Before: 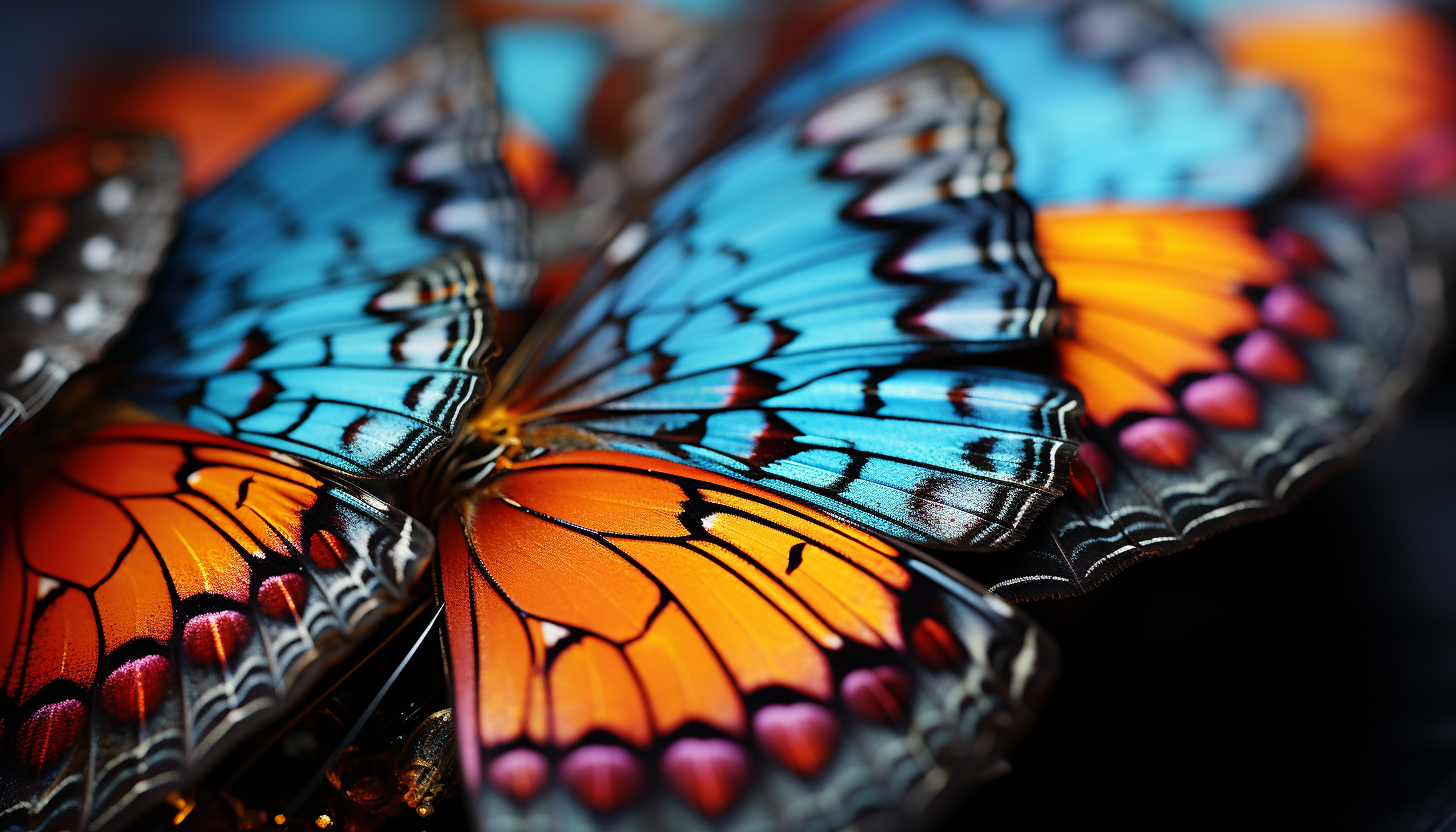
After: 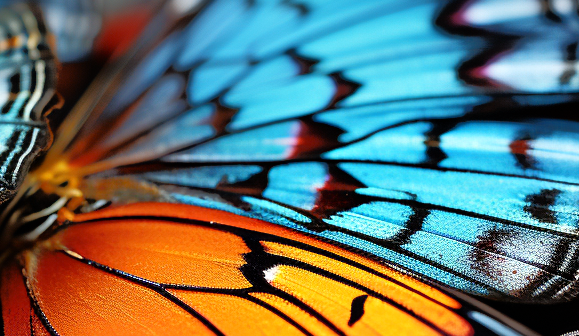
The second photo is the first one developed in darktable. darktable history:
tone equalizer: -8 EV -0.526 EV, -7 EV -0.314 EV, -6 EV -0.114 EV, -5 EV 0.449 EV, -4 EV 0.988 EV, -3 EV 0.796 EV, -2 EV -0.009 EV, -1 EV 0.139 EV, +0 EV -0.015 EV
crop: left 30.118%, top 29.845%, right 30.076%, bottom 29.657%
